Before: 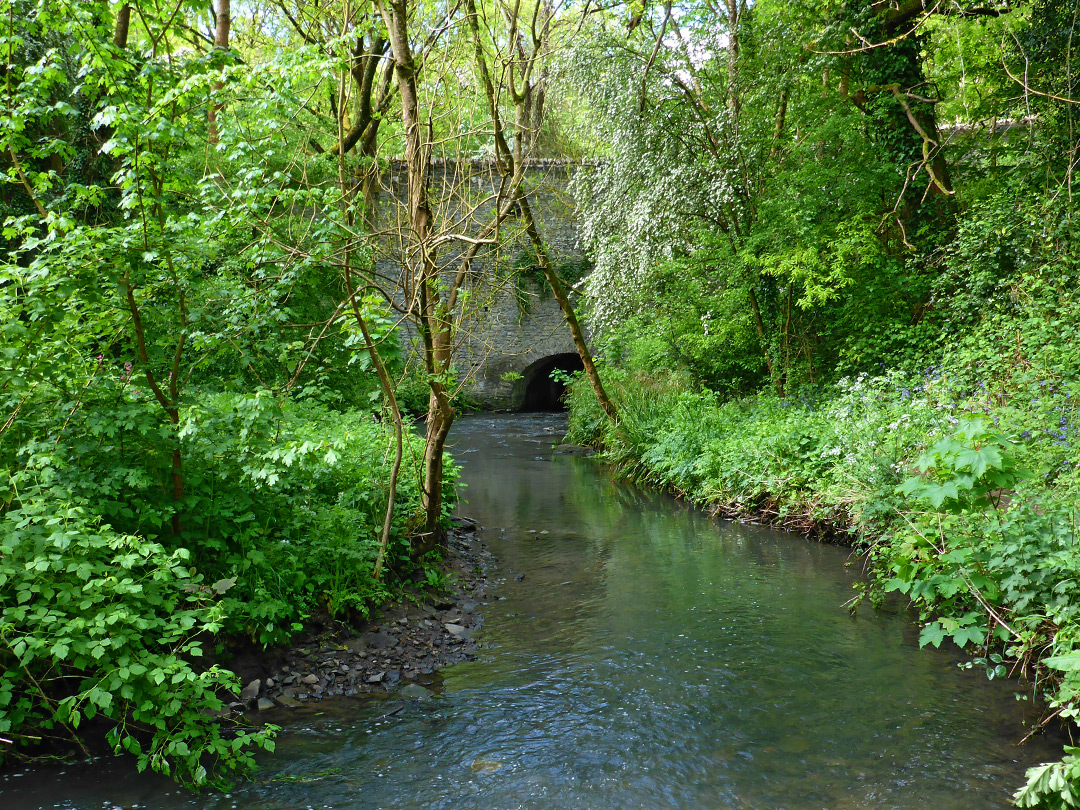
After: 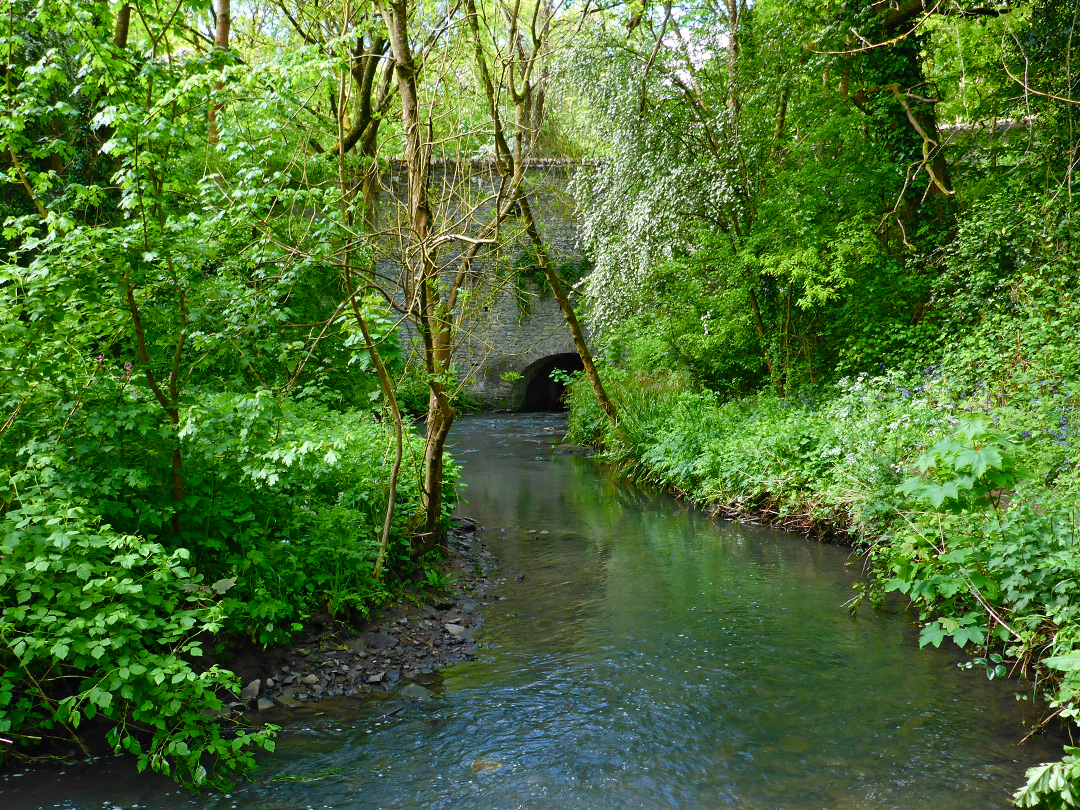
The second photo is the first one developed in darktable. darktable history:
color balance rgb: linear chroma grading › global chroma 0.441%, perceptual saturation grading › global saturation 0.327%, perceptual saturation grading › highlights -8.659%, perceptual saturation grading › mid-tones 17.926%, perceptual saturation grading › shadows 28.687%
